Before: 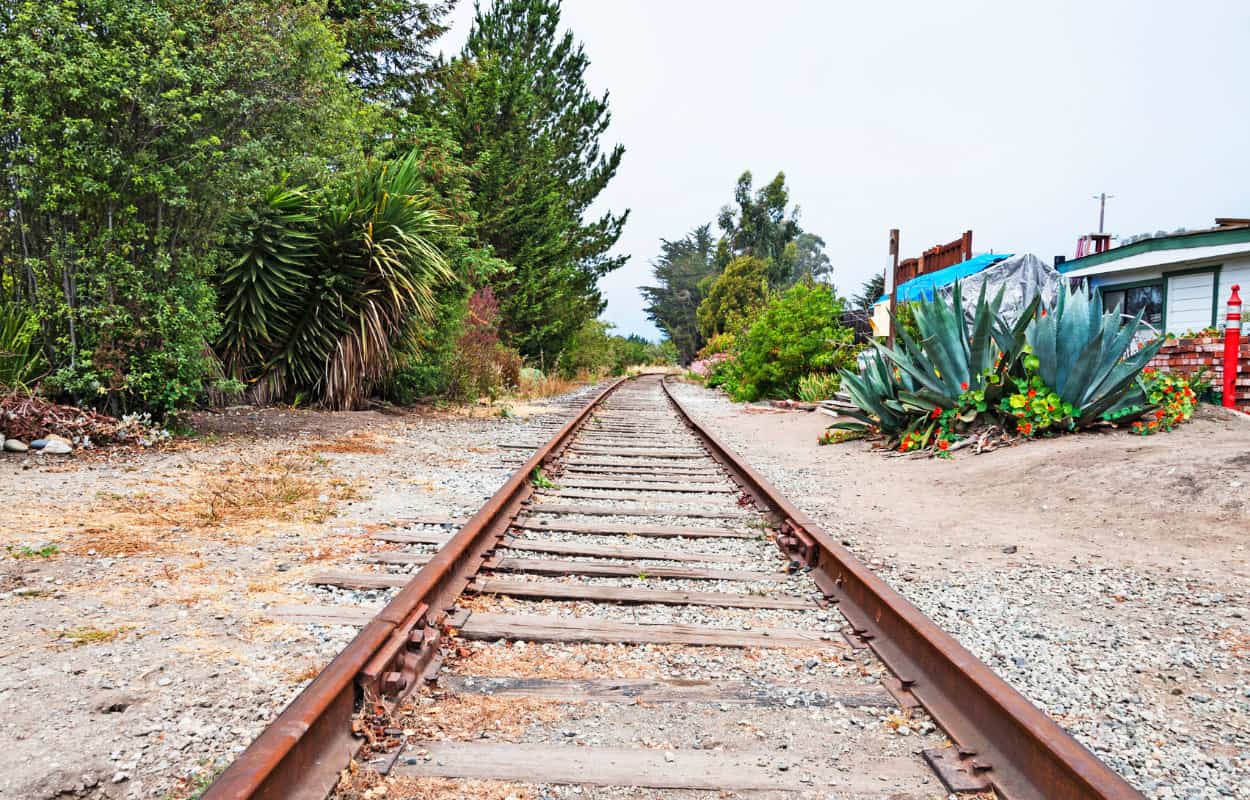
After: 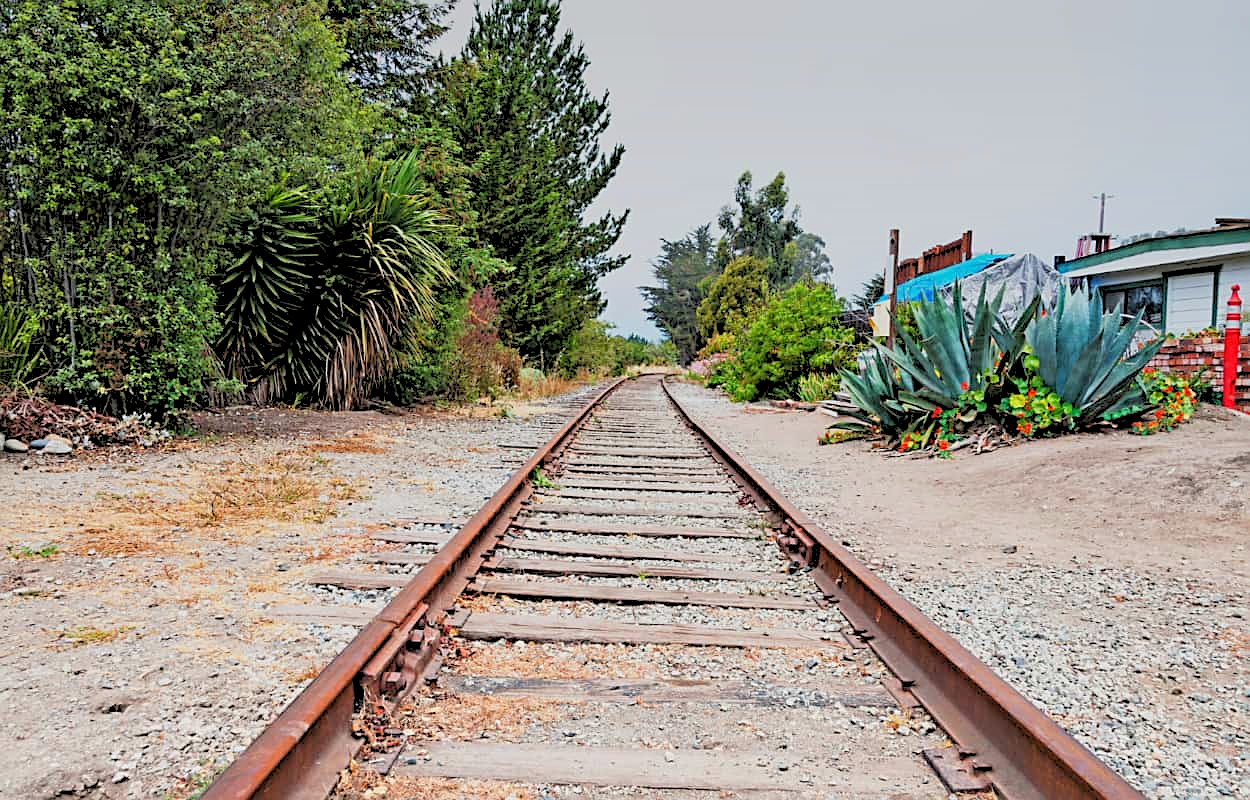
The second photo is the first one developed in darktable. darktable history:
rgb levels: preserve colors sum RGB, levels [[0.038, 0.433, 0.934], [0, 0.5, 1], [0, 0.5, 1]]
sharpen: on, module defaults
tone equalizer: on, module defaults
graduated density: on, module defaults
